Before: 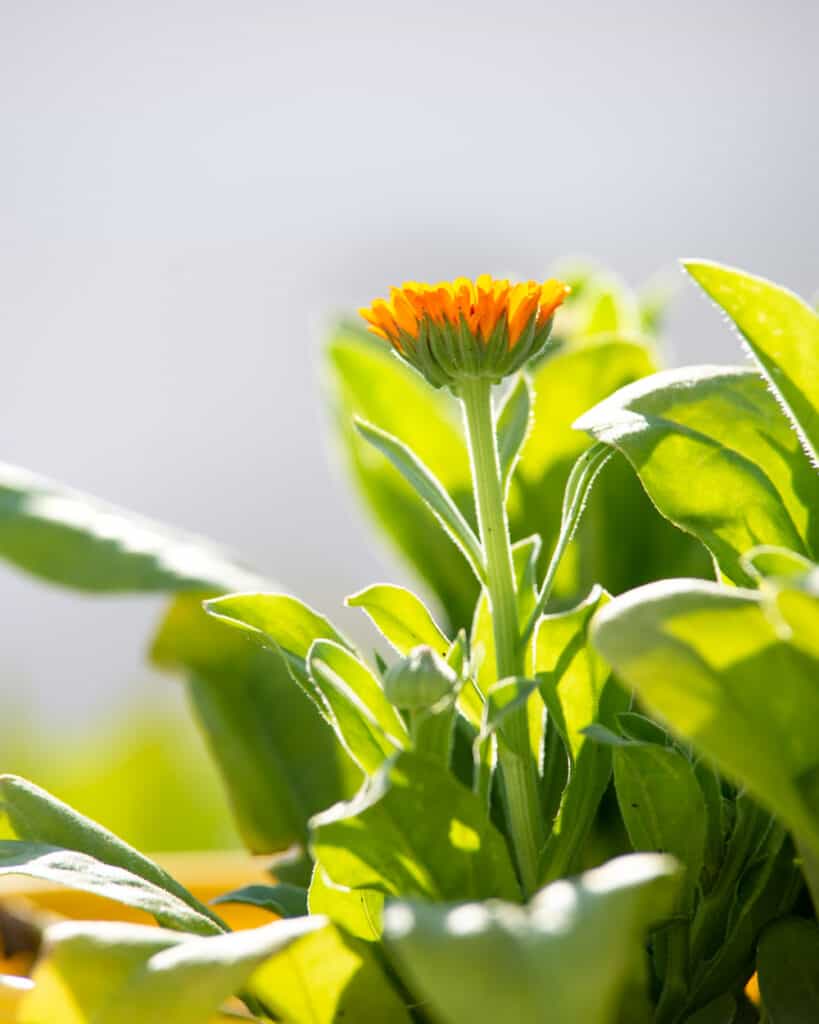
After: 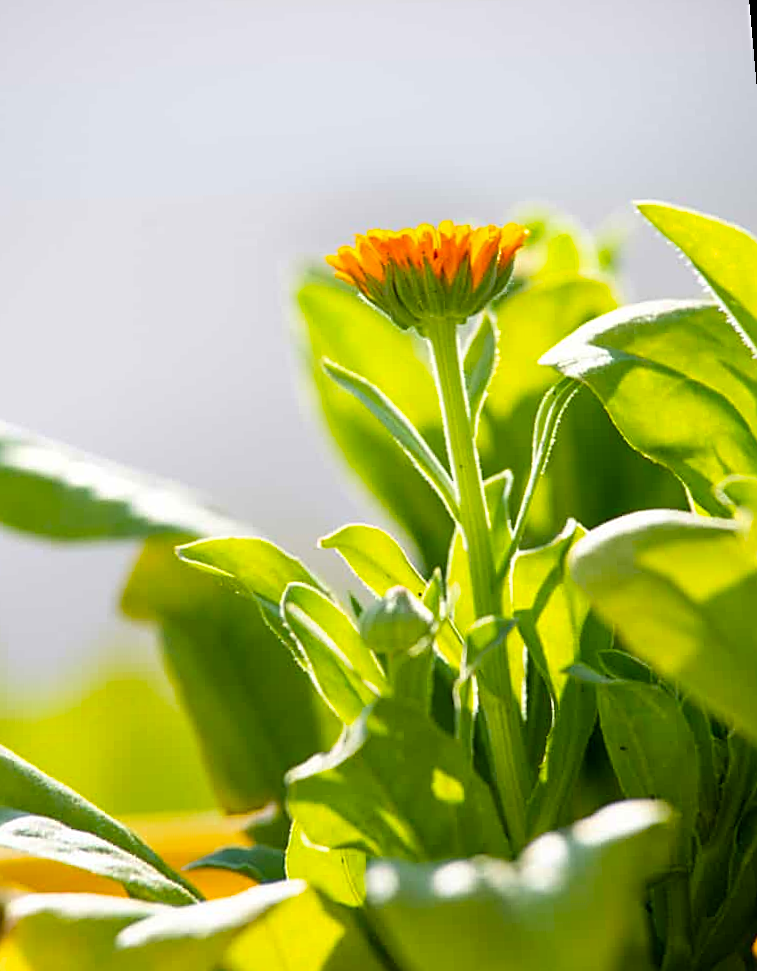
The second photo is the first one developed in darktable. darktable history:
white balance: emerald 1
sharpen: on, module defaults
rotate and perspective: rotation -1.68°, lens shift (vertical) -0.146, crop left 0.049, crop right 0.912, crop top 0.032, crop bottom 0.96
color balance rgb: perceptual saturation grading › global saturation 30%
